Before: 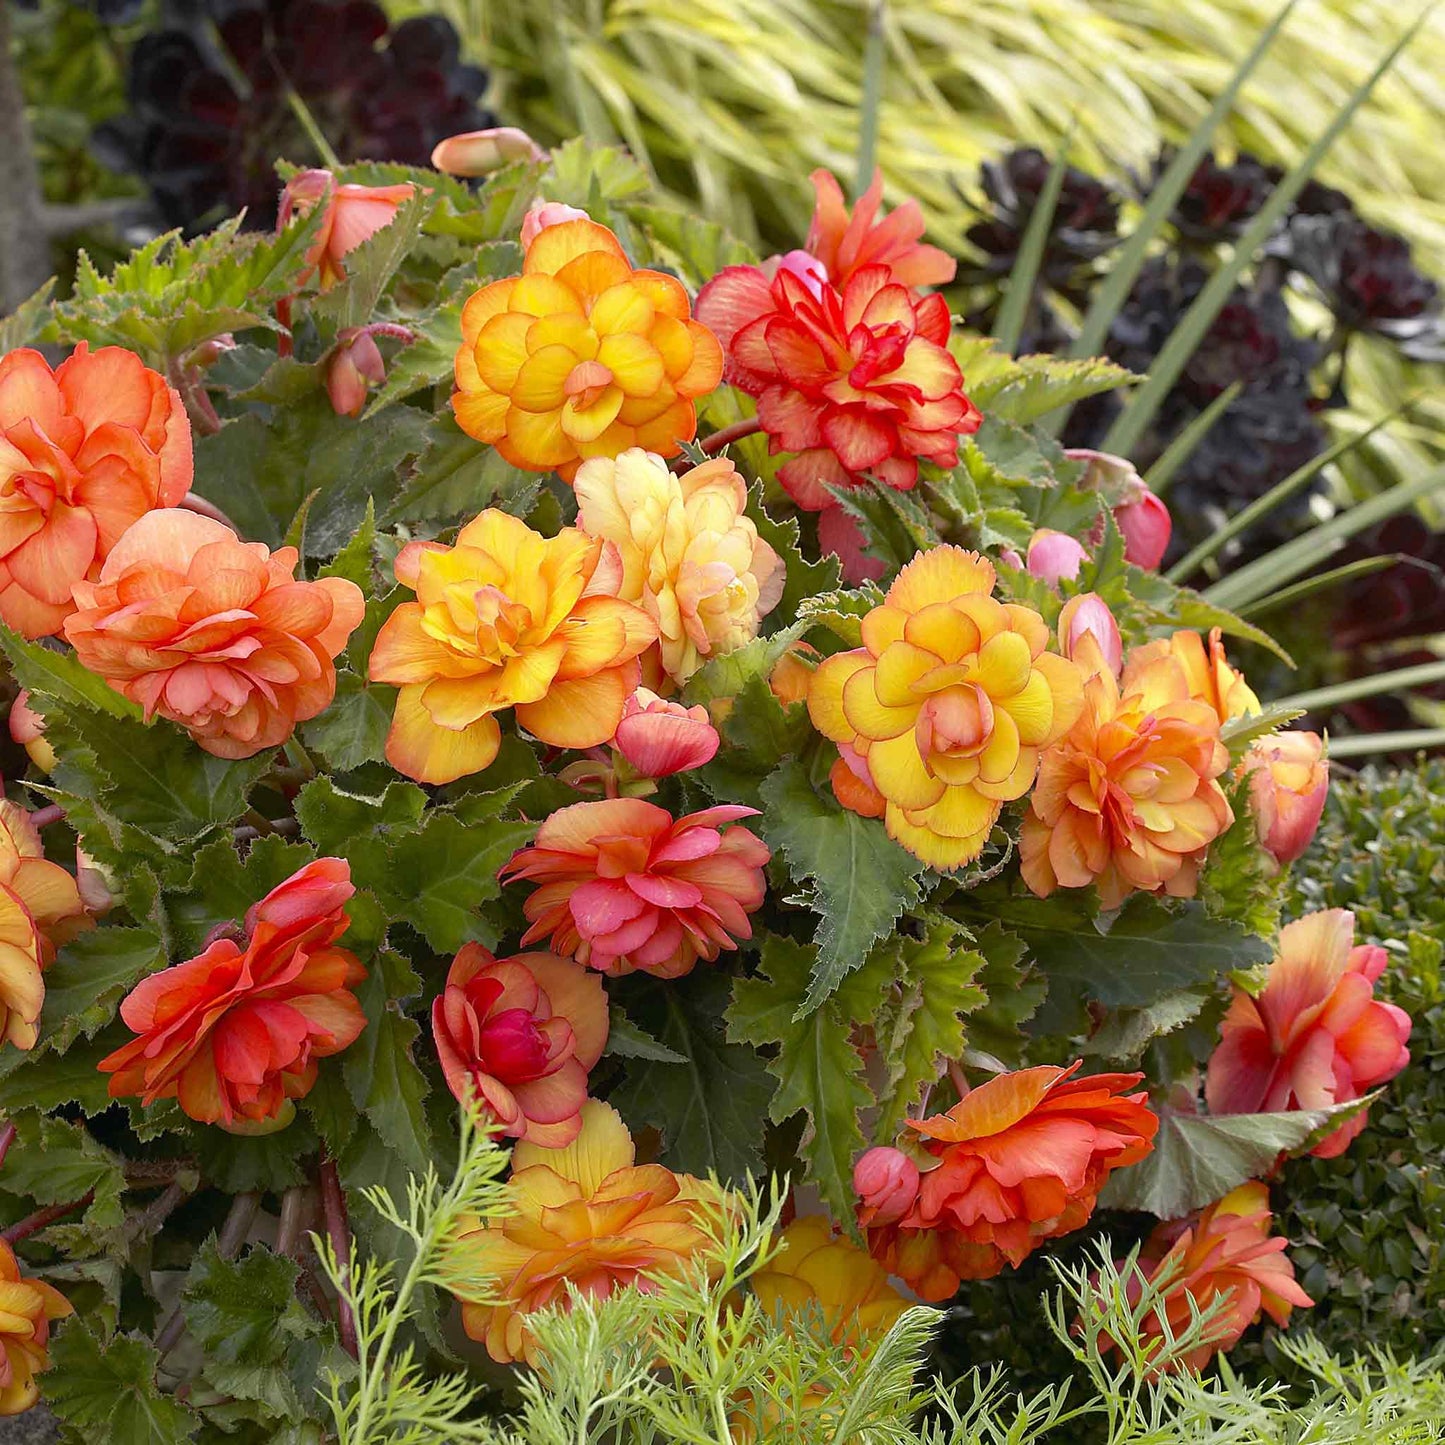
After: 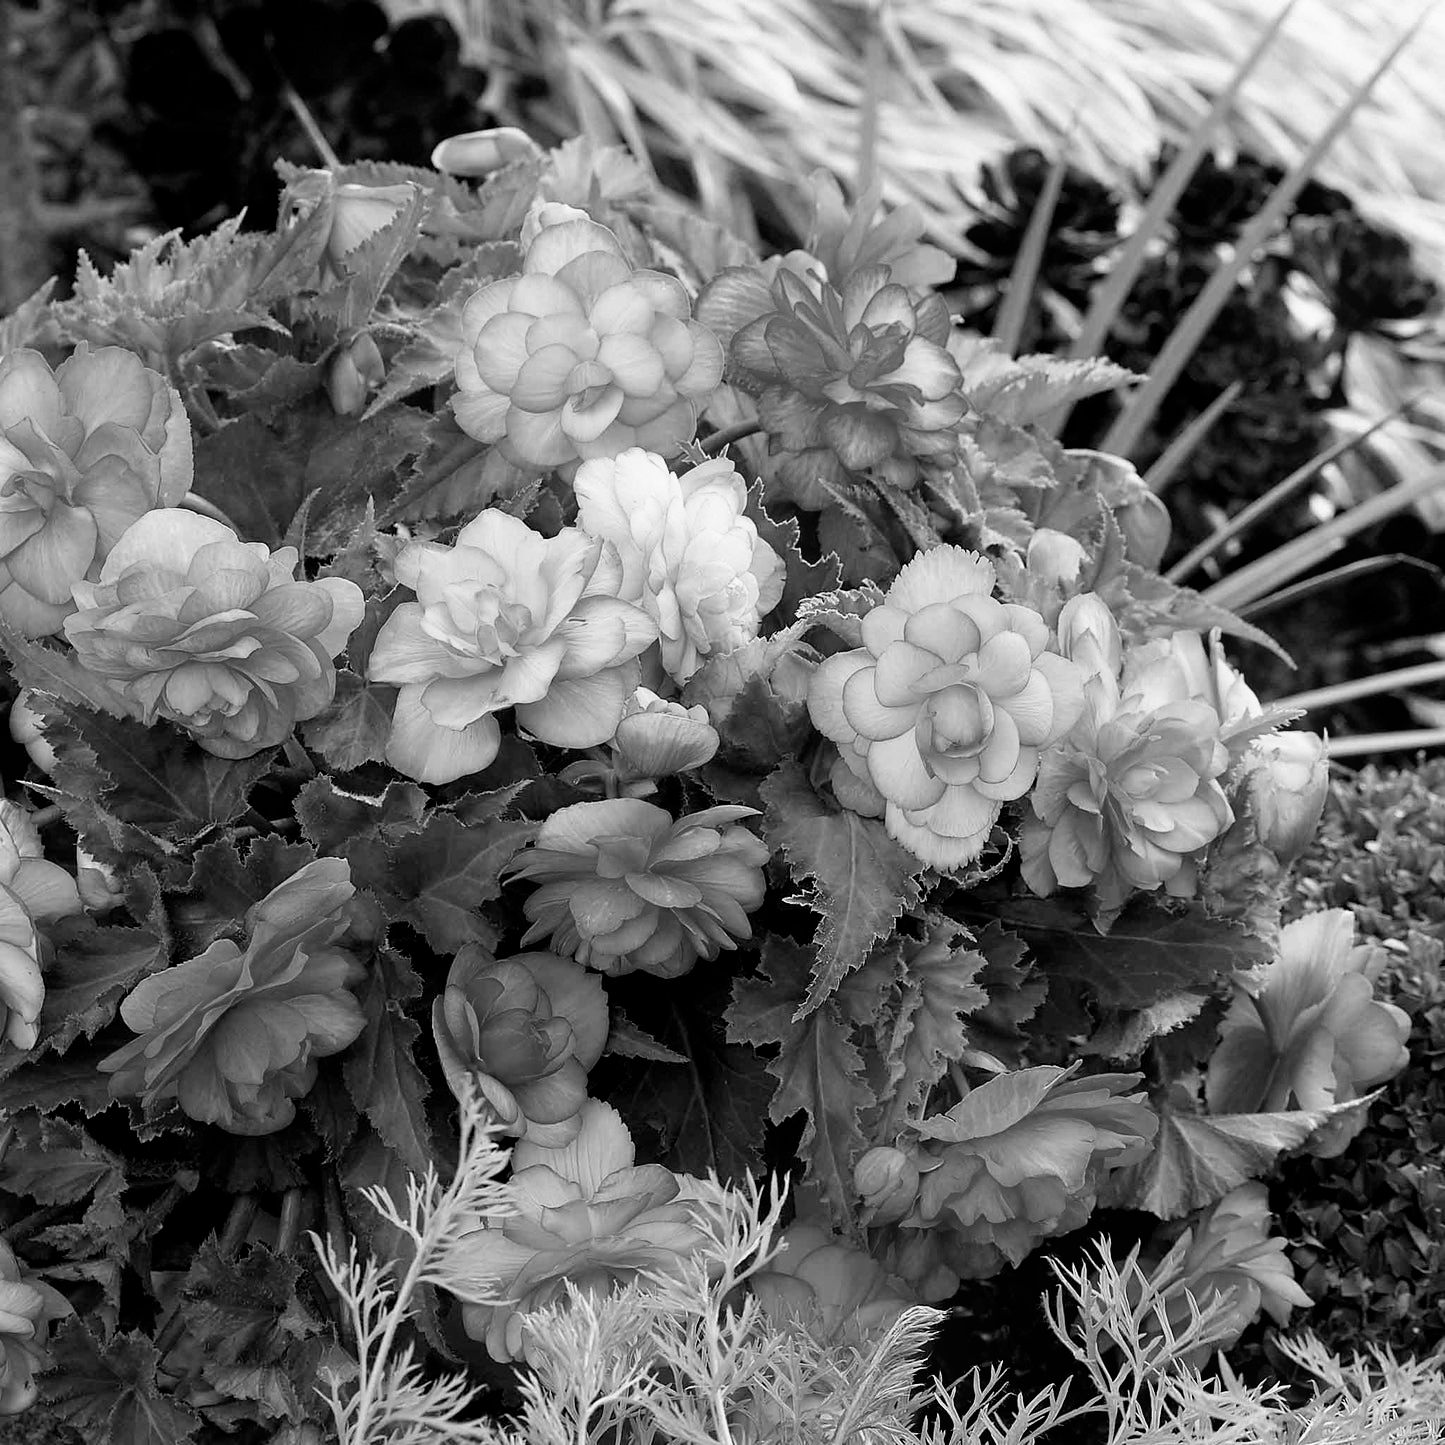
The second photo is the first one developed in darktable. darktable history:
filmic rgb: black relative exposure -6.3 EV, white relative exposure 2.8 EV, threshold 3 EV, target black luminance 0%, hardness 4.6, latitude 67.35%, contrast 1.292, shadows ↔ highlights balance -3.5%, preserve chrominance no, color science v4 (2020), contrast in shadows soft, enable highlight reconstruction true
bloom: size 9%, threshold 100%, strength 7%
monochrome: on, module defaults
